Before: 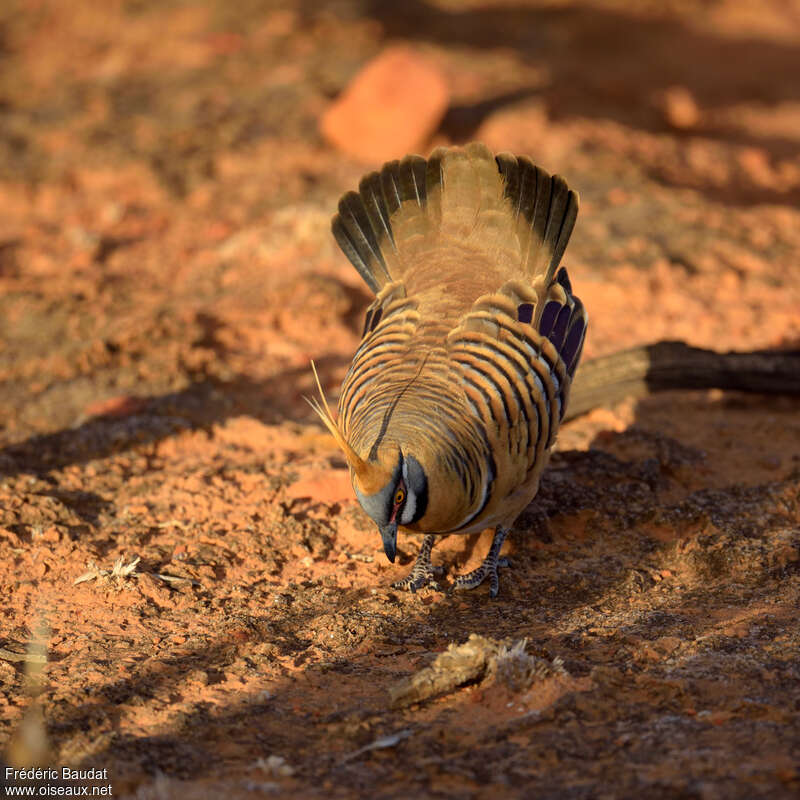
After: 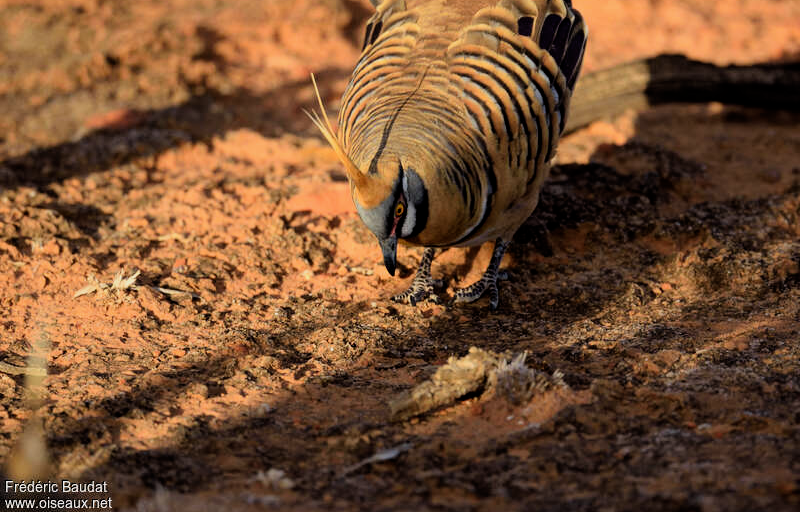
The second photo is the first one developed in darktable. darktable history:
filmic rgb: middle gray luminance 12.72%, black relative exposure -10.1 EV, white relative exposure 3.47 EV, target black luminance 0%, hardness 5.7, latitude 44.91%, contrast 1.227, highlights saturation mix 5.02%, shadows ↔ highlights balance 27.61%, iterations of high-quality reconstruction 0
crop and rotate: top 35.898%
